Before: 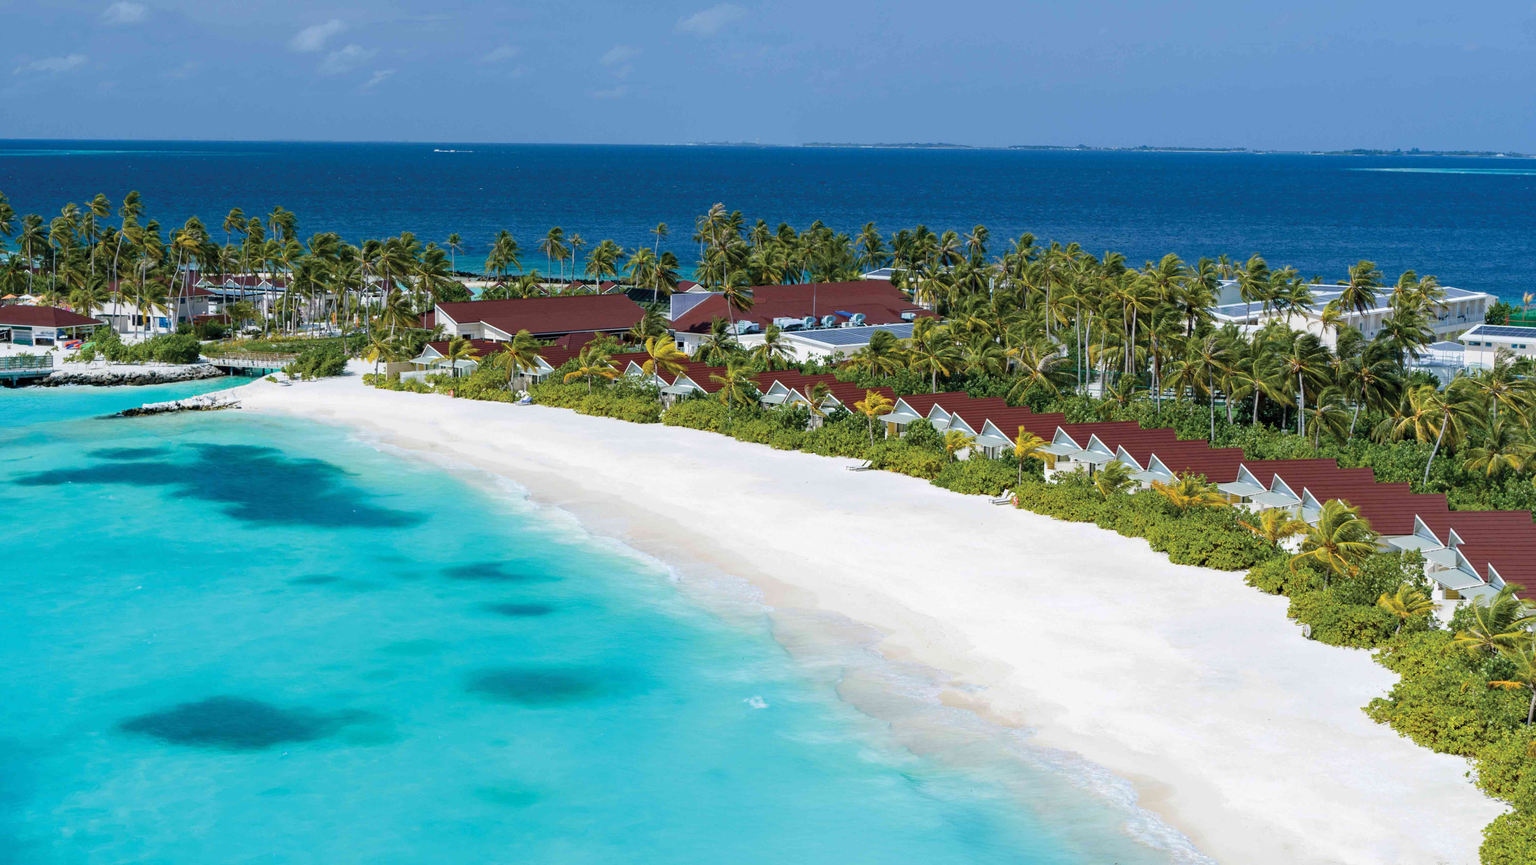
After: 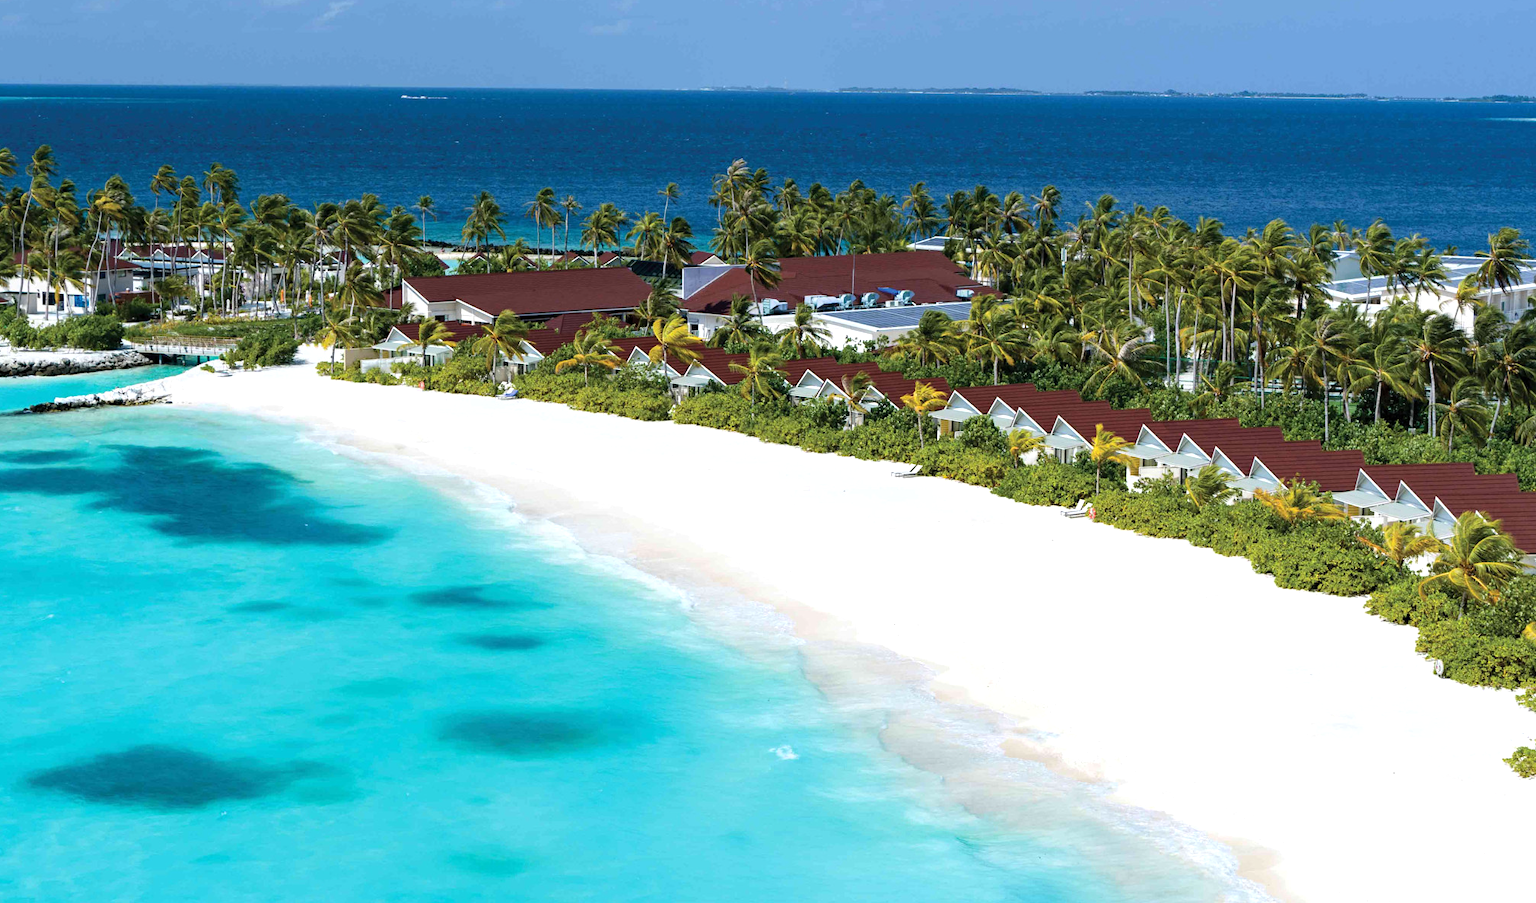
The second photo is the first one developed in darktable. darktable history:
crop: left 6.332%, top 8.012%, right 9.533%, bottom 4.061%
tone equalizer: -8 EV -0.41 EV, -7 EV -0.398 EV, -6 EV -0.338 EV, -5 EV -0.187 EV, -3 EV 0.206 EV, -2 EV 0.31 EV, -1 EV 0.412 EV, +0 EV 0.394 EV, edges refinement/feathering 500, mask exposure compensation -1.57 EV, preserve details no
